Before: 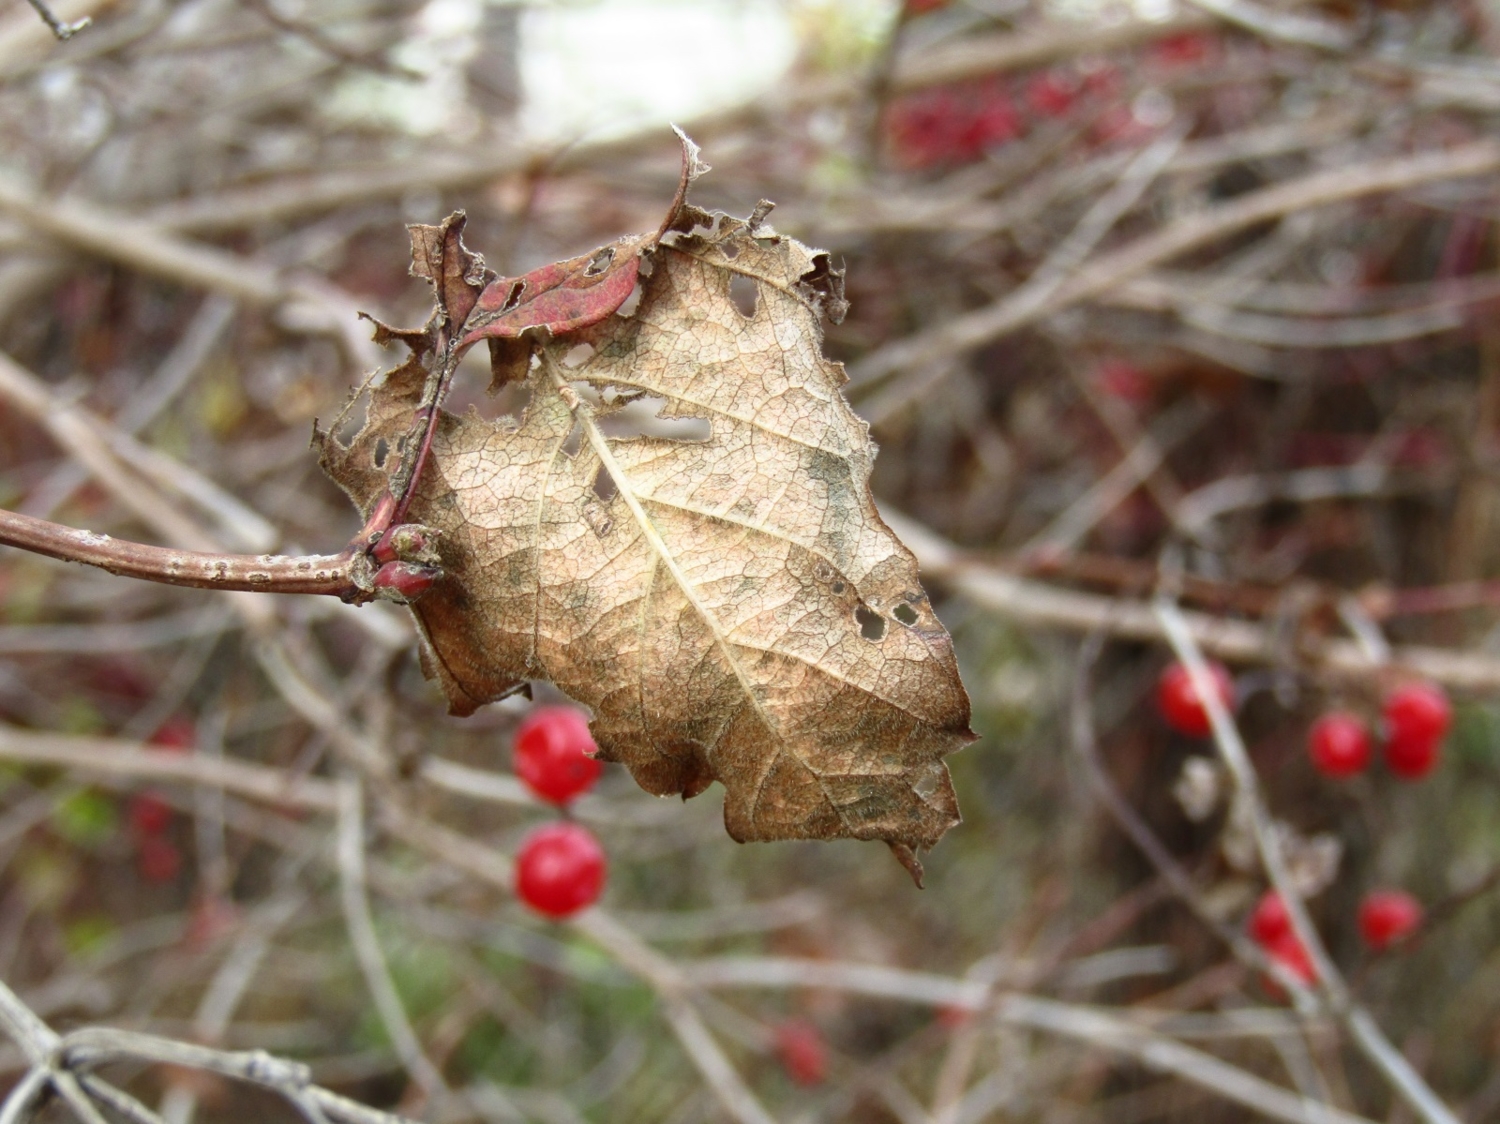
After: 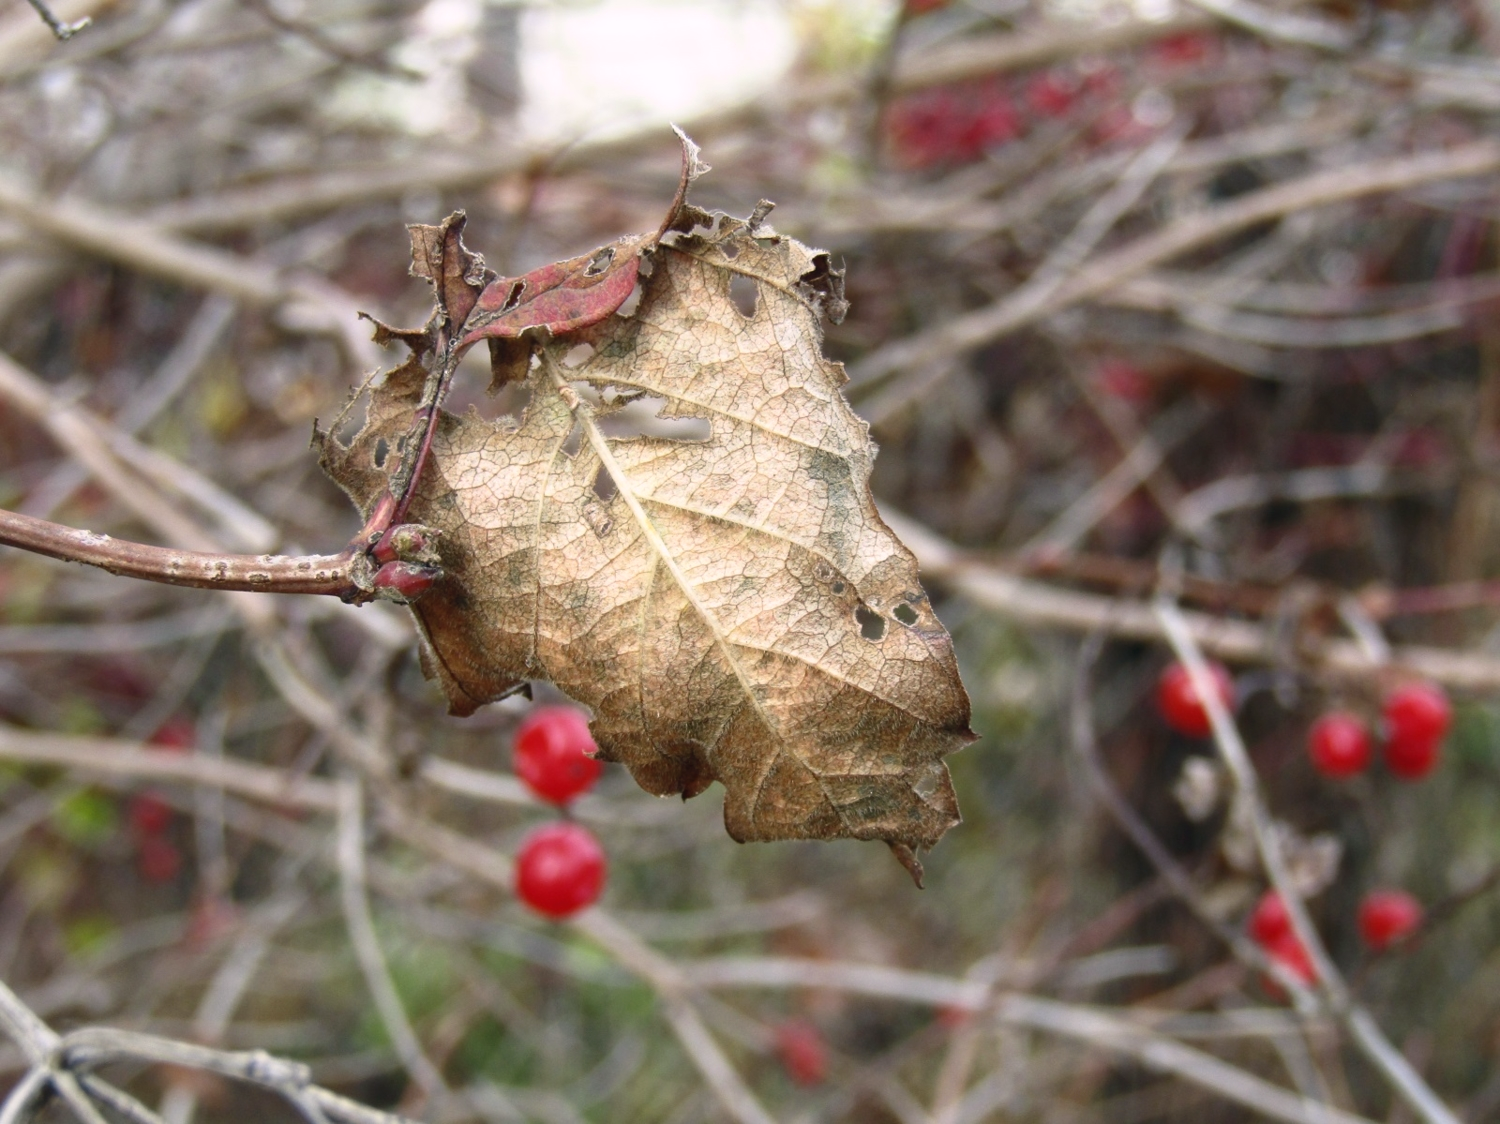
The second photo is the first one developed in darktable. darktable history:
color correction: highlights a* 5.38, highlights b* 5.3, shadows a* -4.26, shadows b* -5.11
white balance: red 0.974, blue 1.044
